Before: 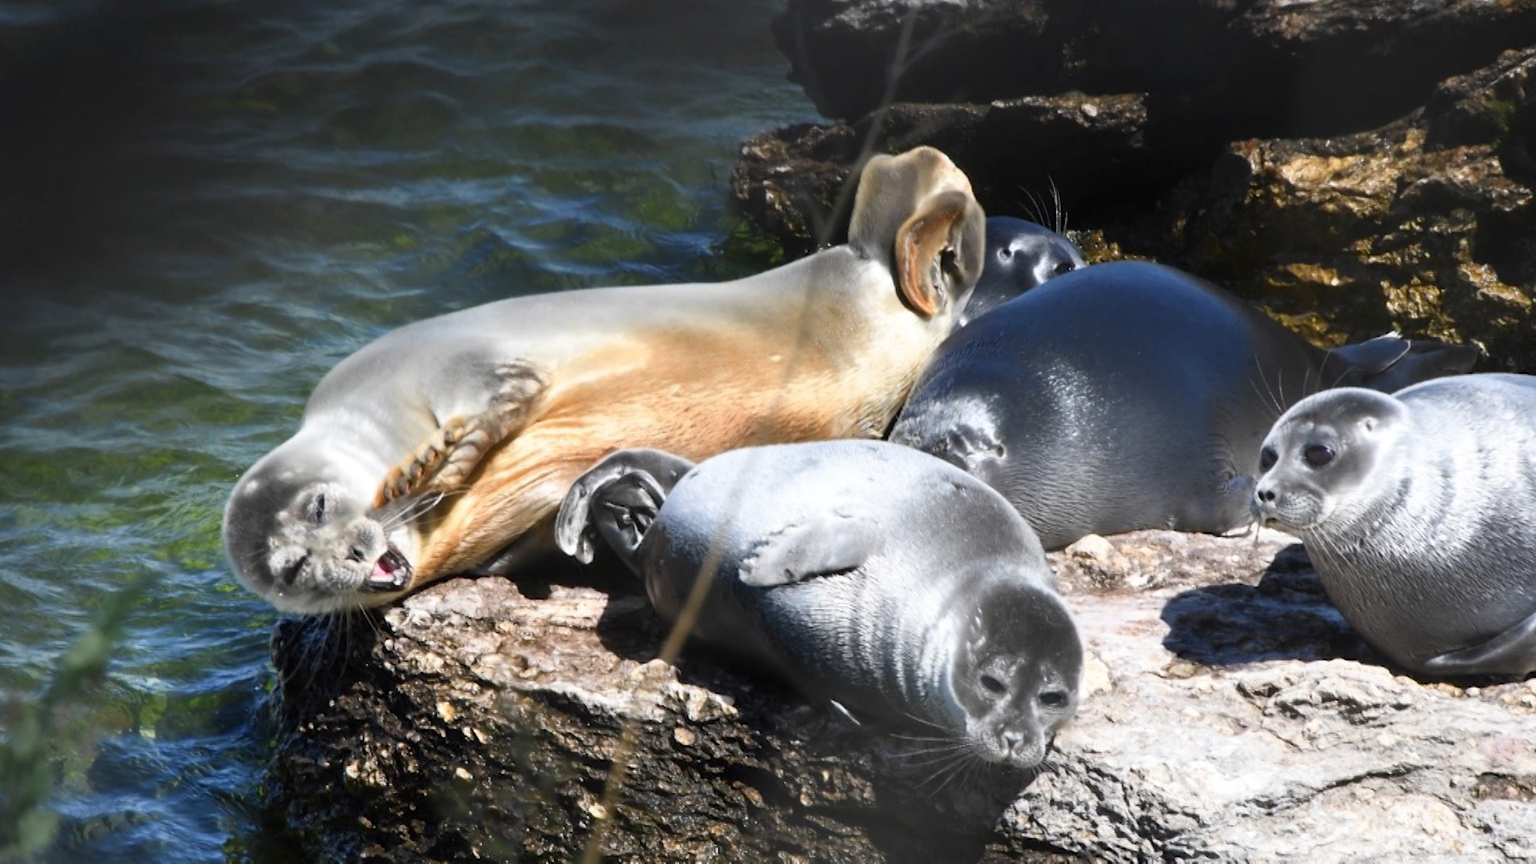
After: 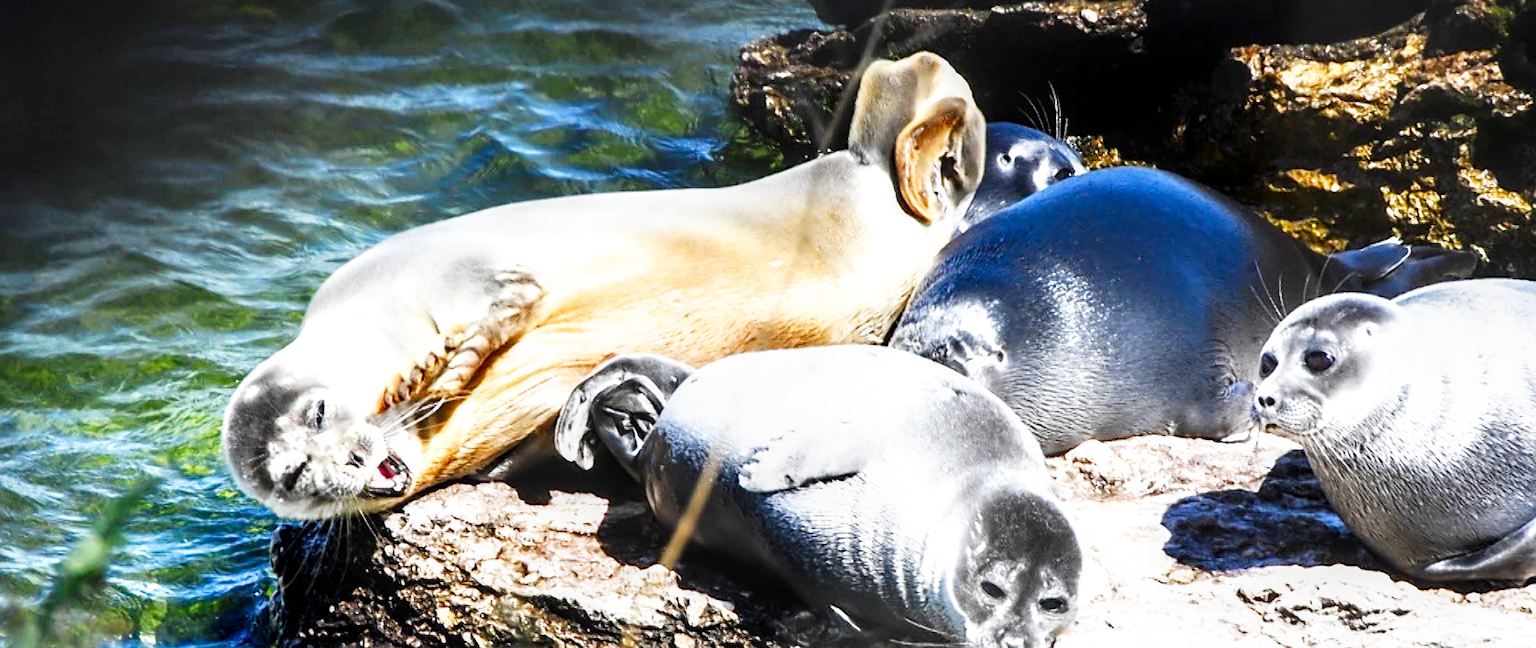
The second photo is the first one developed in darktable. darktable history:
contrast brightness saturation: contrast 0.038, saturation 0.161
sharpen: on, module defaults
crop: top 11.012%, bottom 13.957%
base curve: curves: ch0 [(0, 0) (0.007, 0.004) (0.027, 0.03) (0.046, 0.07) (0.207, 0.54) (0.442, 0.872) (0.673, 0.972) (1, 1)], preserve colors none
local contrast: detail 139%
